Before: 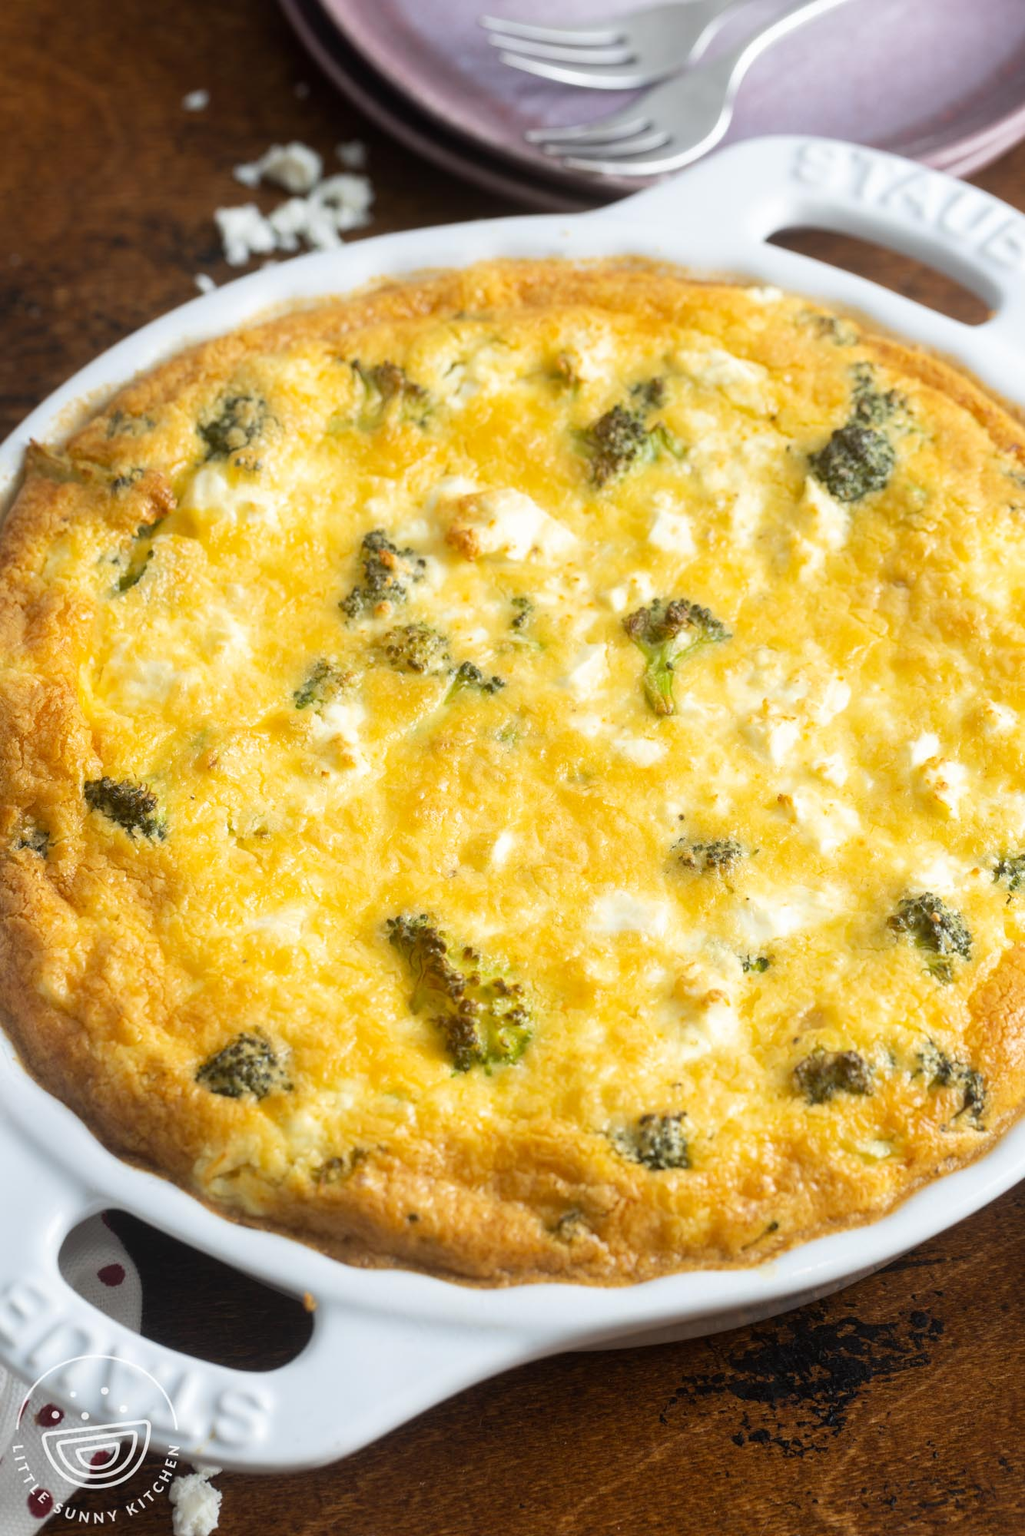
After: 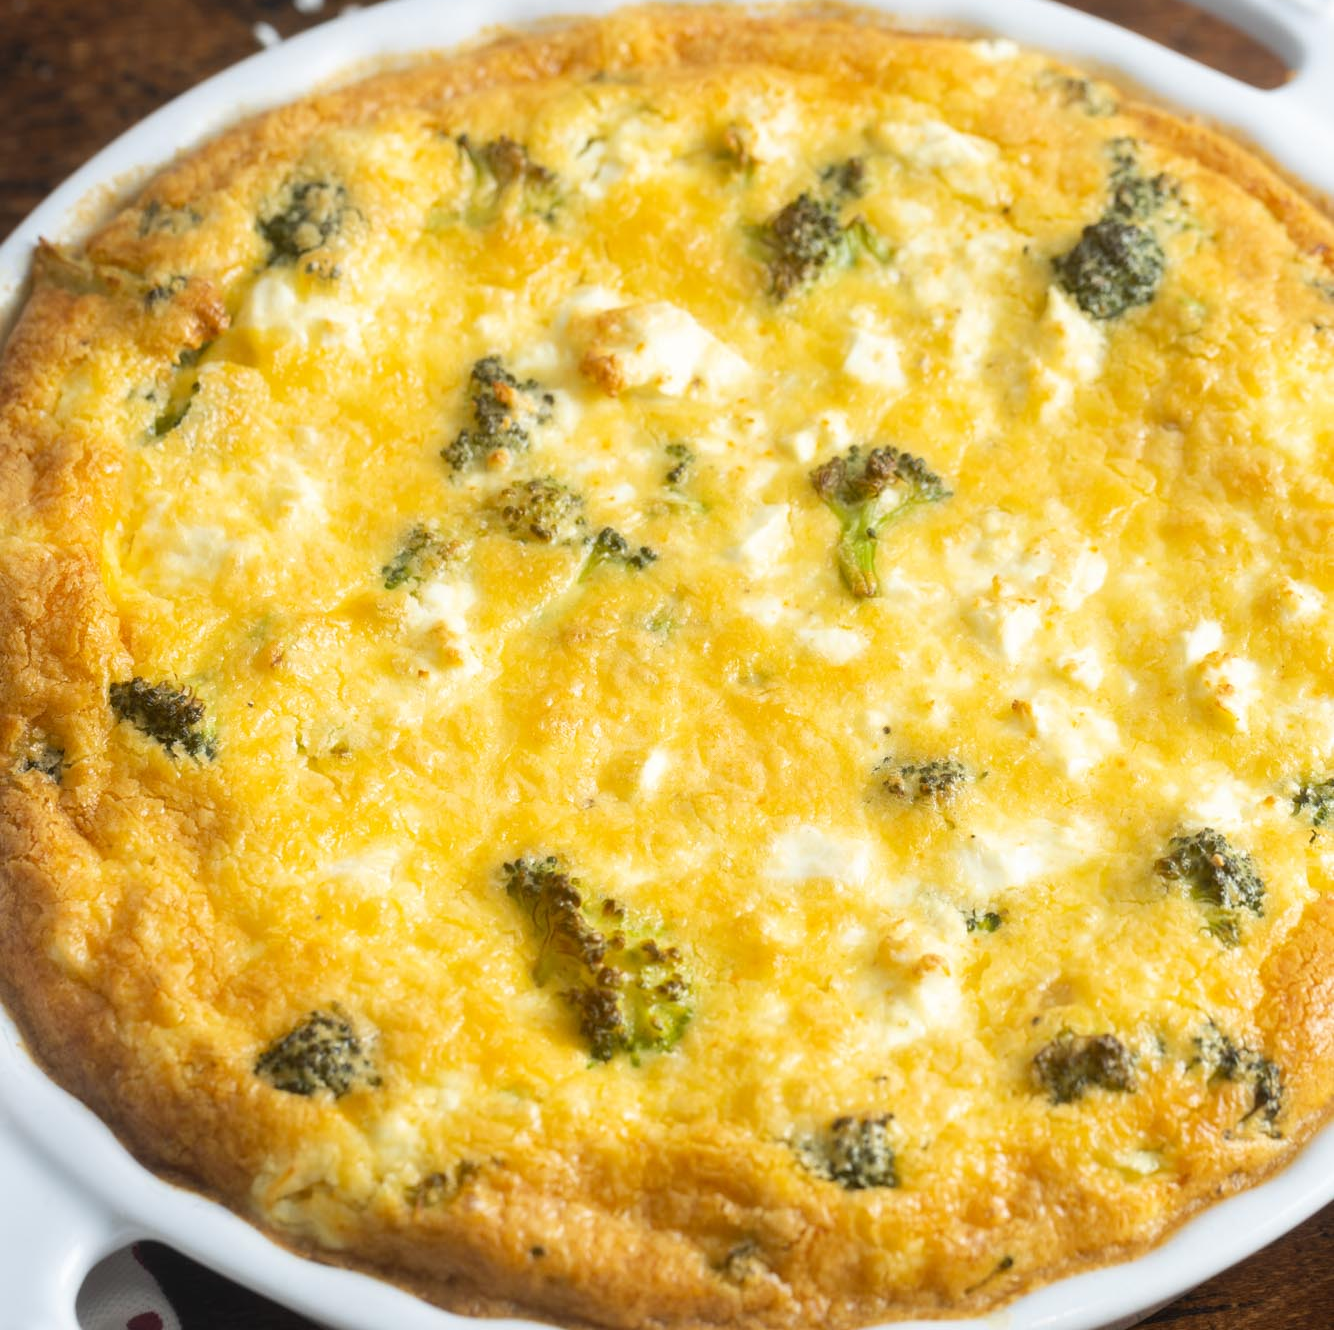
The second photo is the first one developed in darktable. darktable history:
crop: top 16.727%, bottom 16.727%
white balance: emerald 1
